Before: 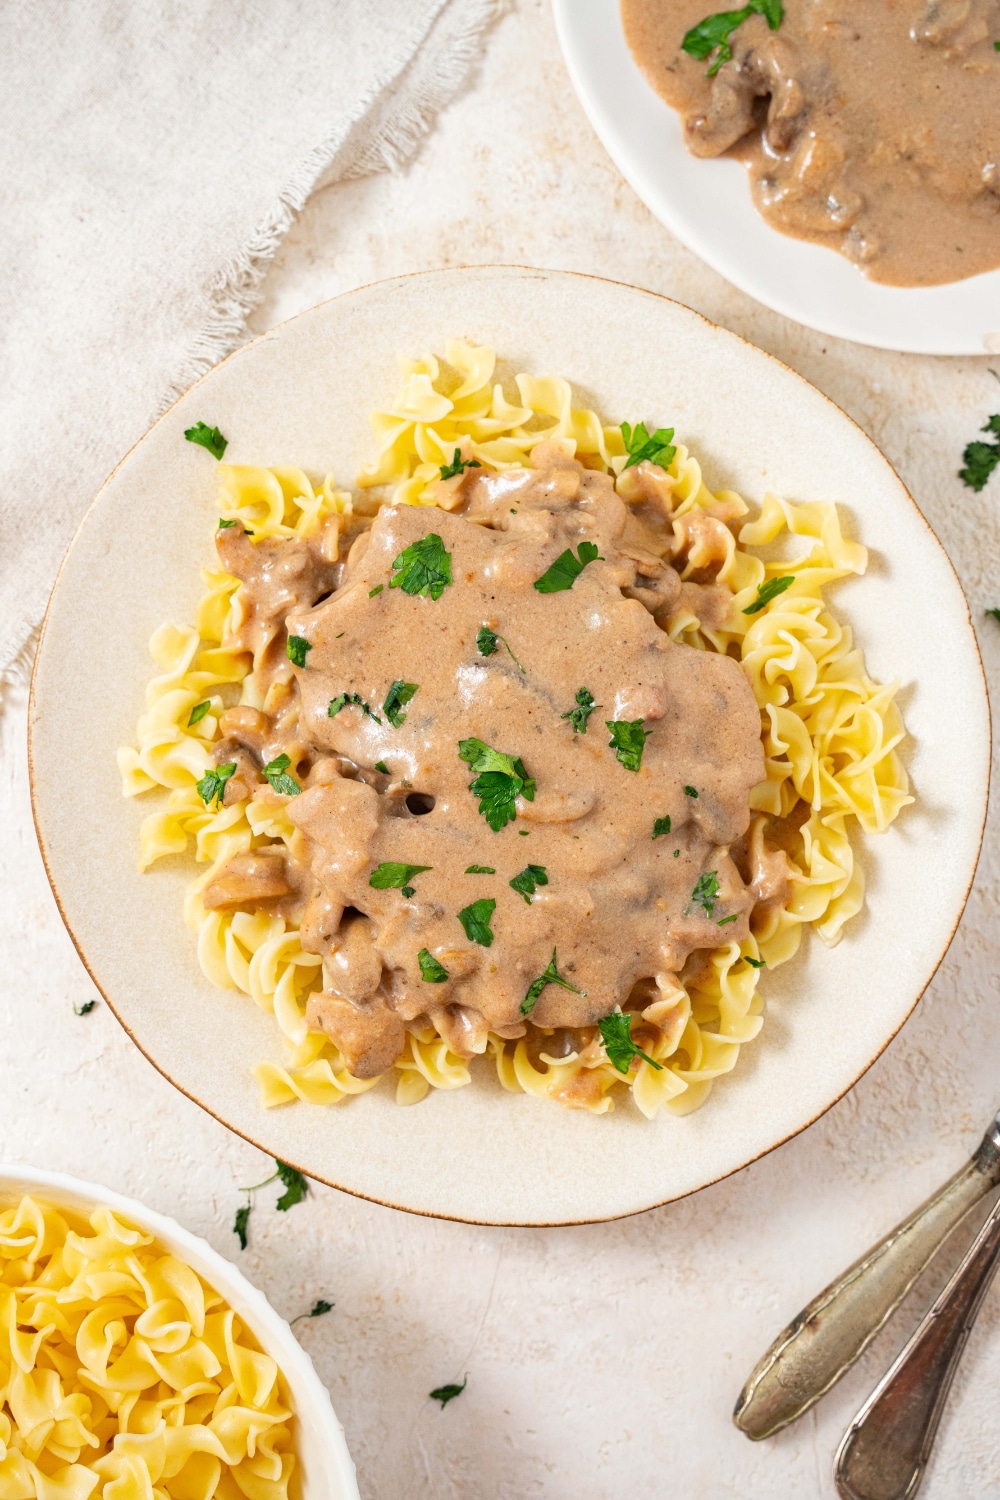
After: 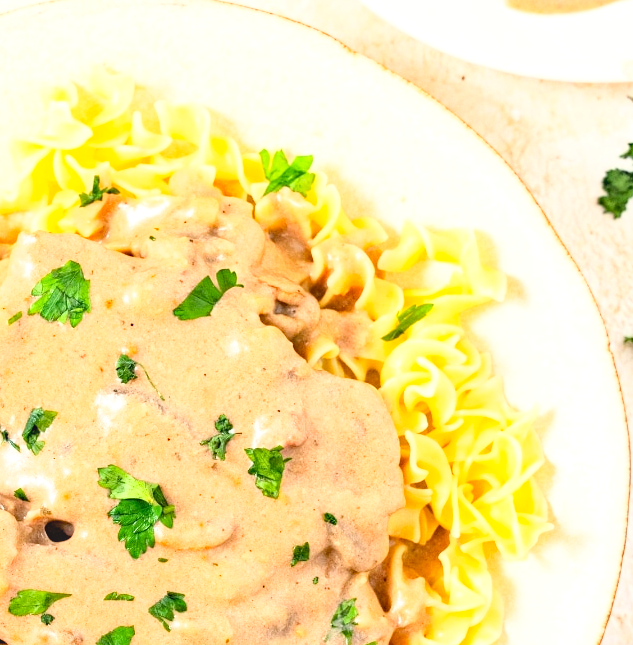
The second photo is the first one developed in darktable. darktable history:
exposure: black level correction 0.001, exposure 0.498 EV, compensate highlight preservation false
crop: left 36.162%, top 18.236%, right 0.474%, bottom 38.701%
base curve: curves: ch0 [(0, 0) (0.005, 0.002) (0.15, 0.3) (0.4, 0.7) (0.75, 0.95) (1, 1)]
local contrast: detail 110%
haze removal: compatibility mode true, adaptive false
